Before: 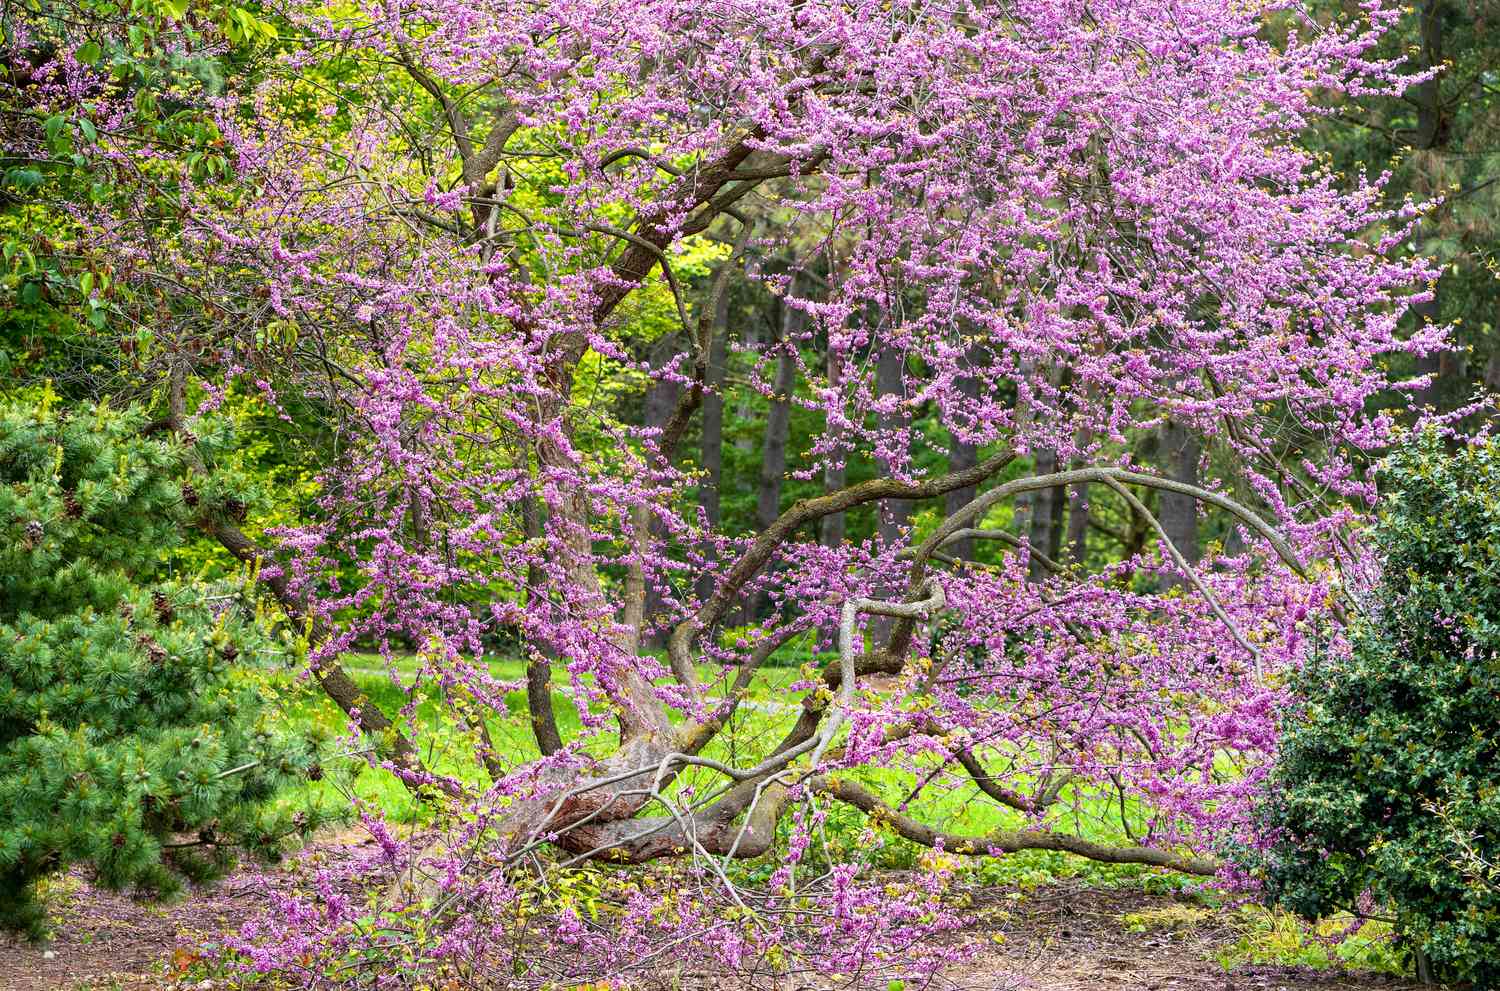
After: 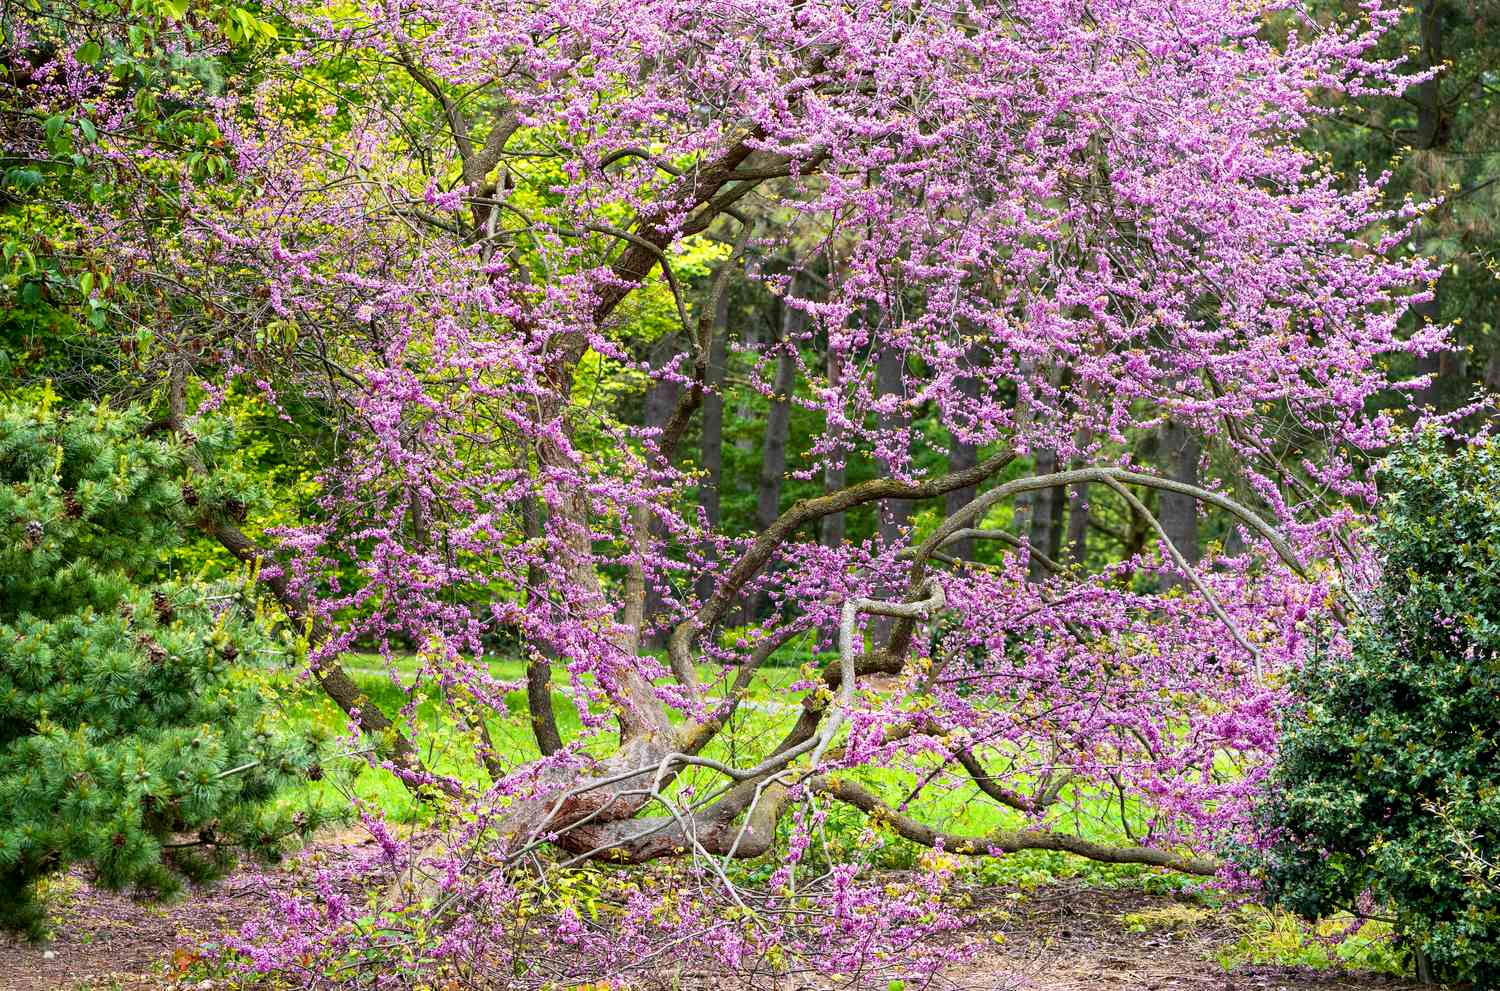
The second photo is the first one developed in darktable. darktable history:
exposure: black level correction 0.001, compensate exposure bias true, compensate highlight preservation false
contrast brightness saturation: contrast 0.084, saturation 0.024
